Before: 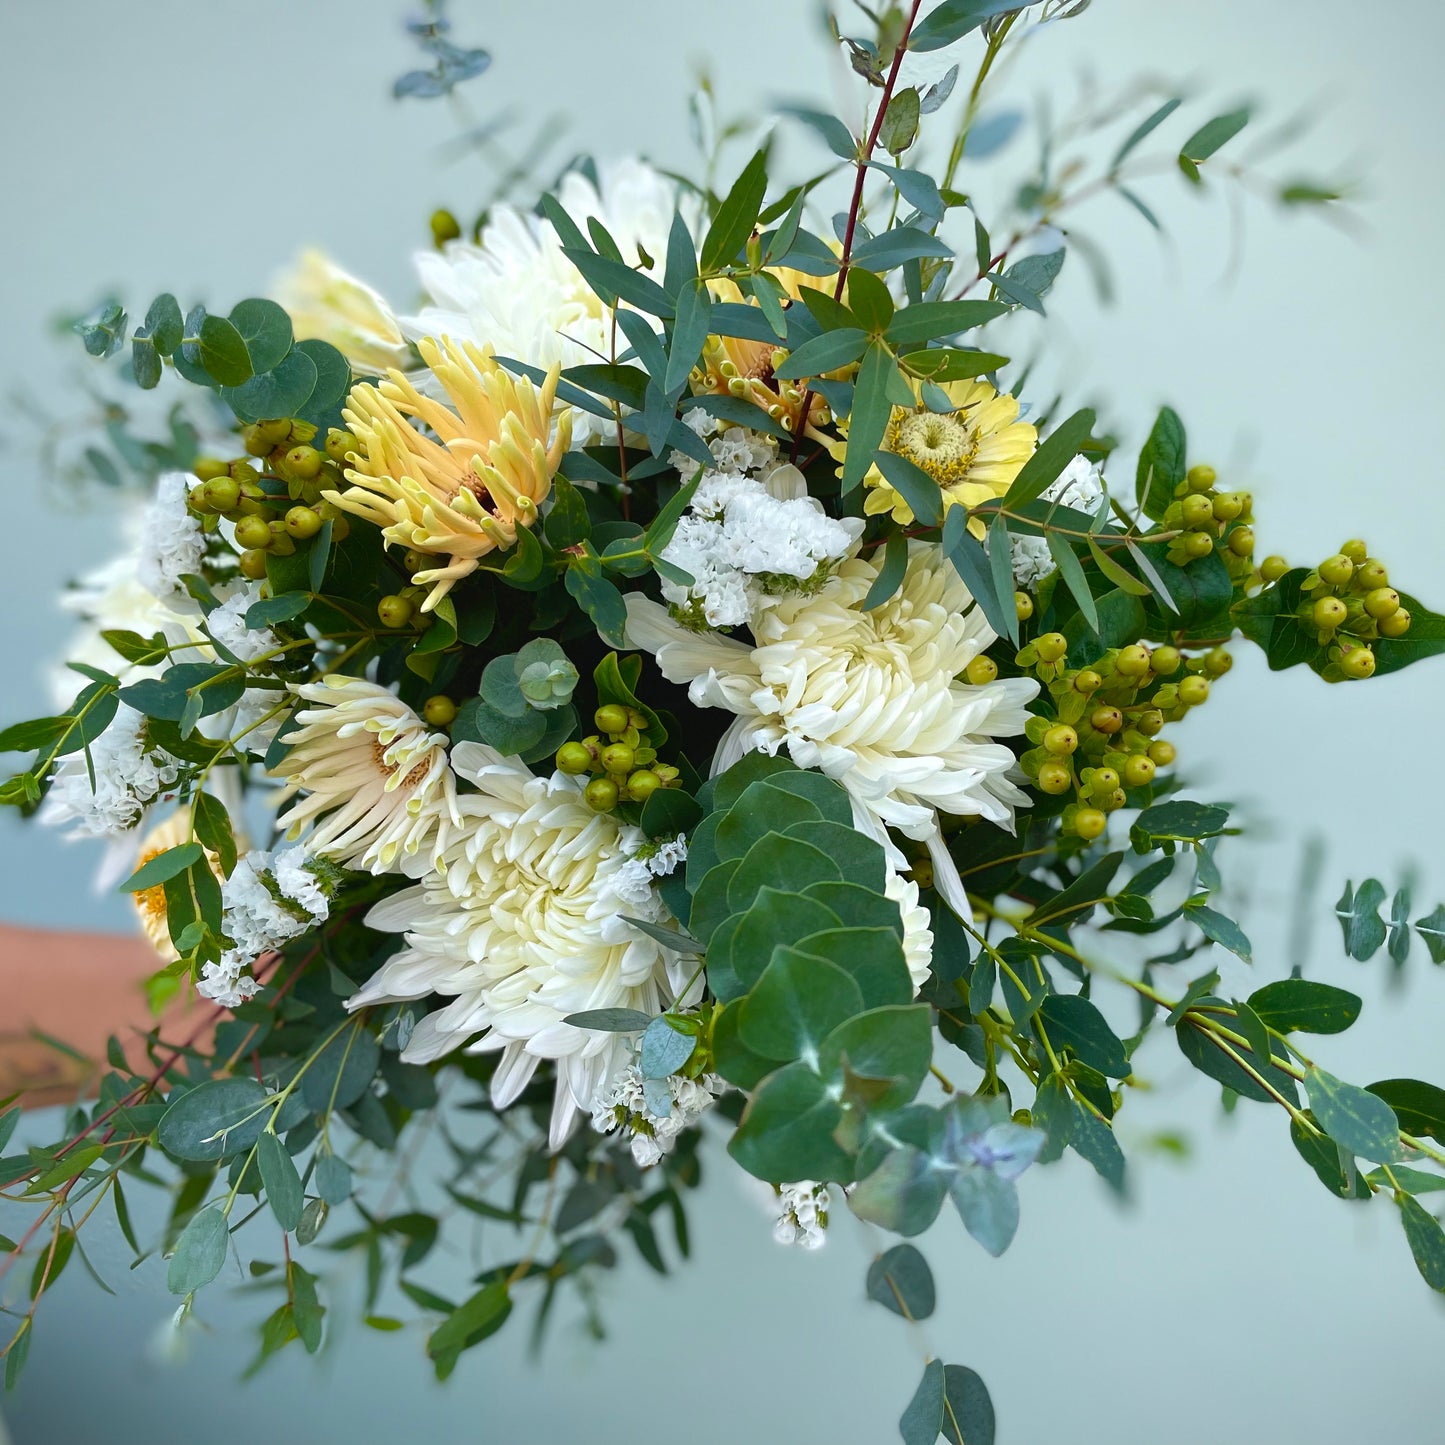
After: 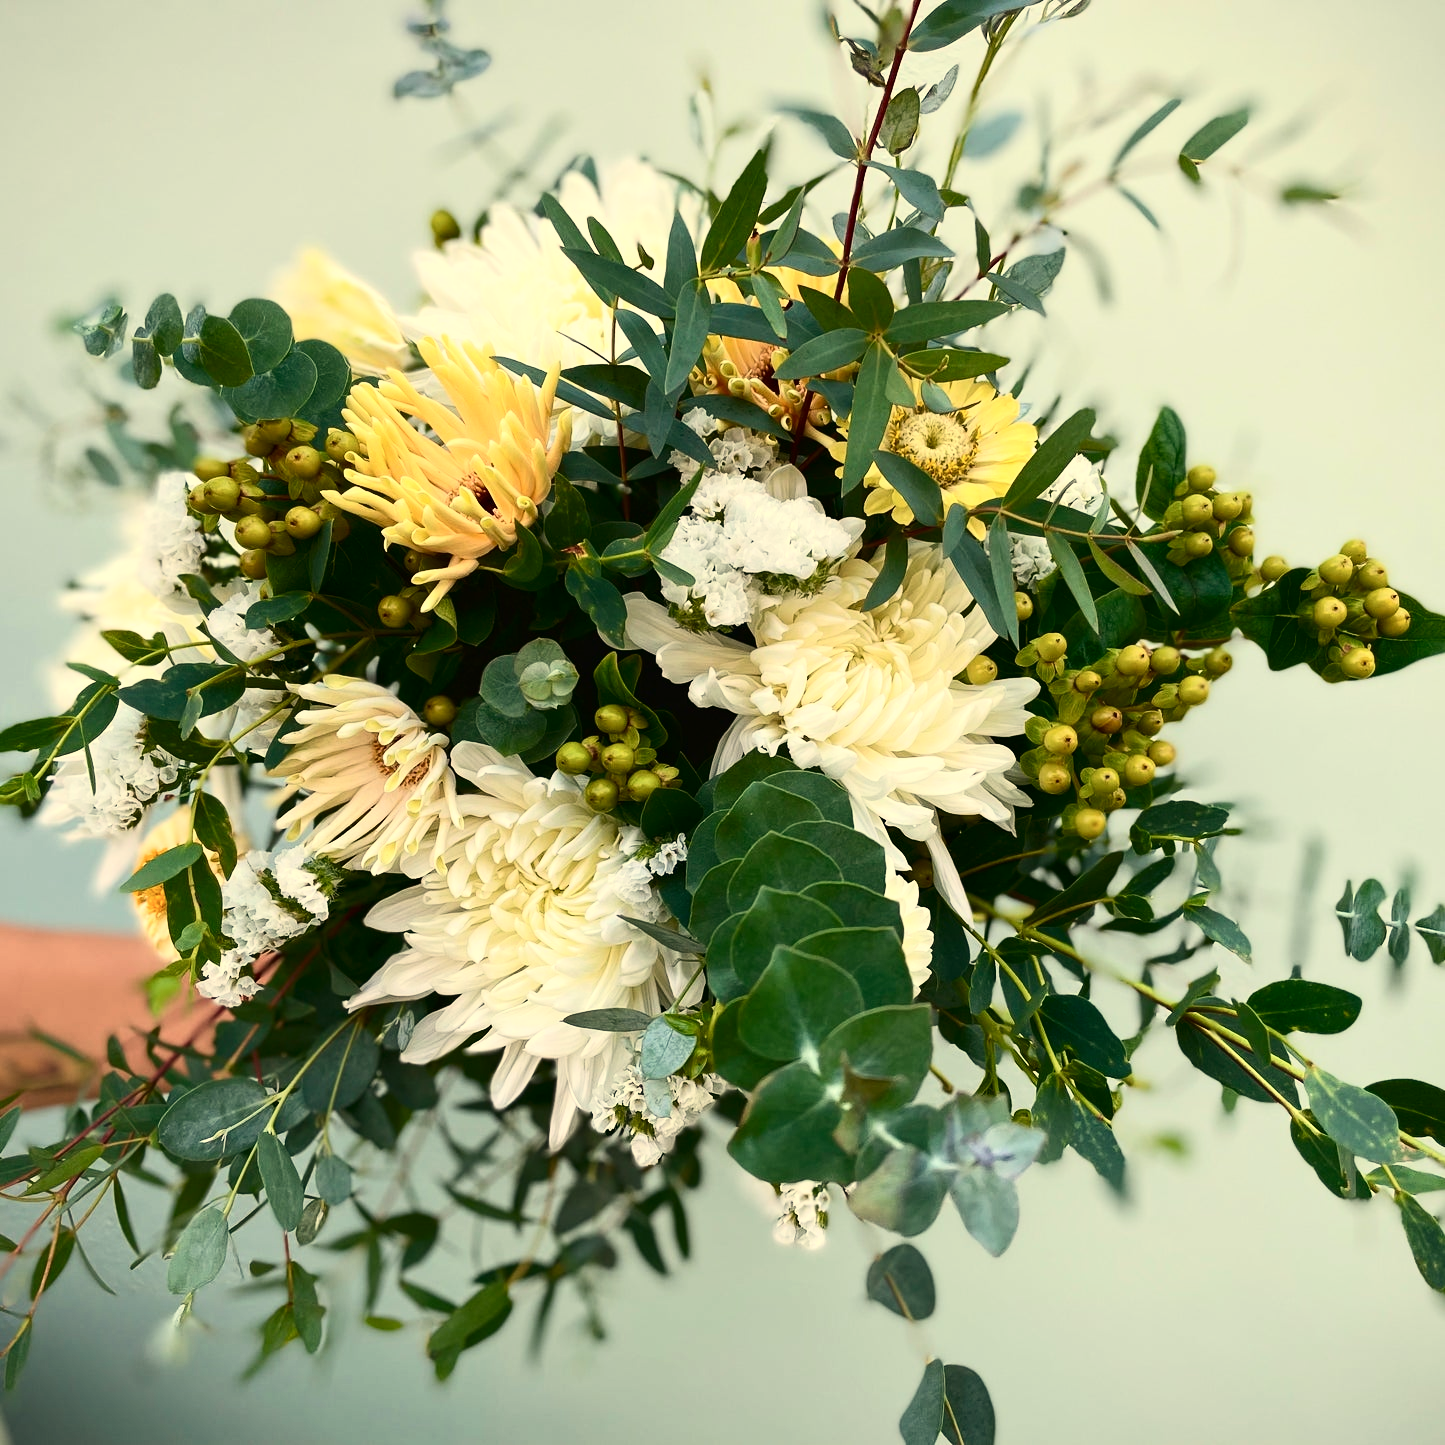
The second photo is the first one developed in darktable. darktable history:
contrast brightness saturation: contrast 0.28
white balance: red 1.123, blue 0.83
